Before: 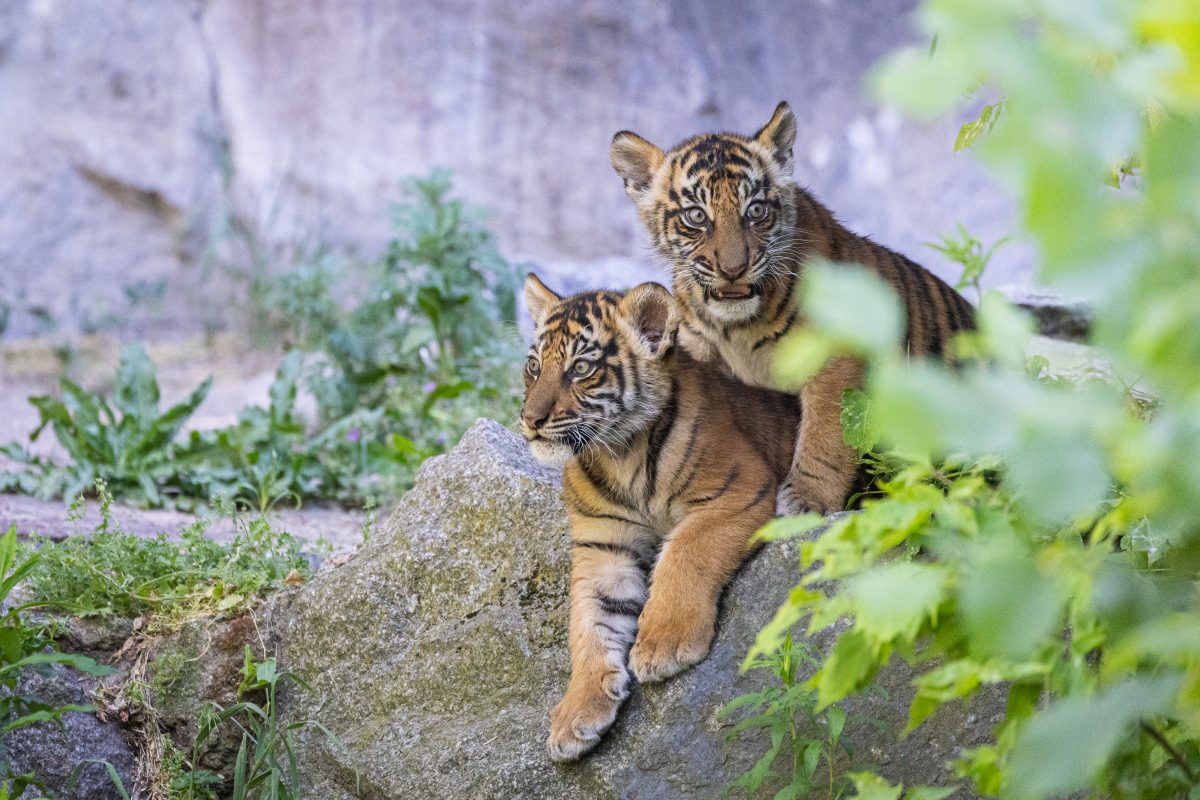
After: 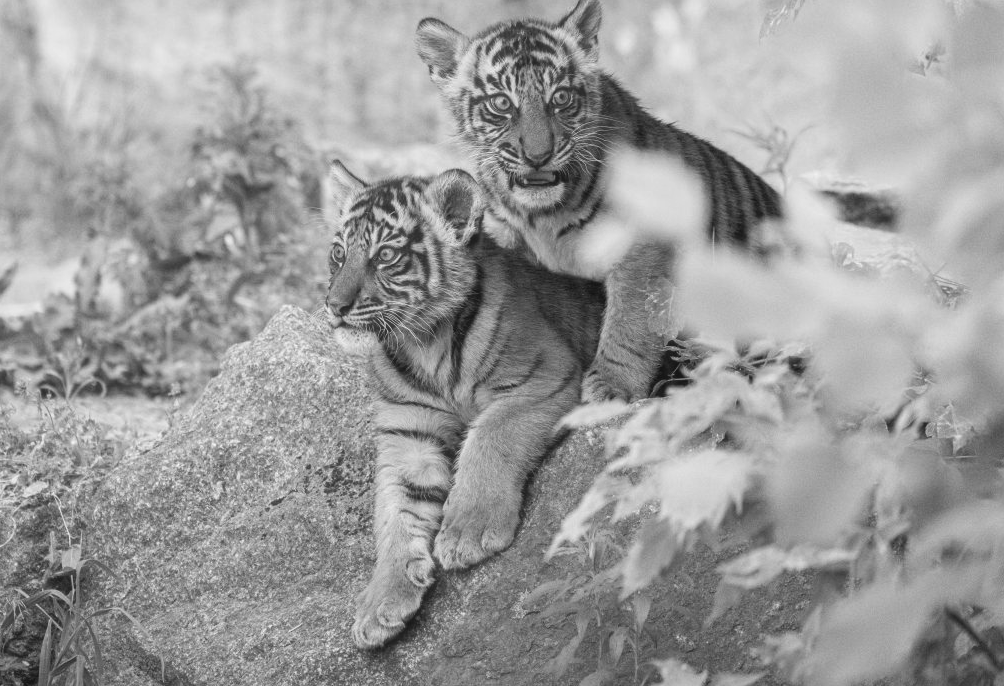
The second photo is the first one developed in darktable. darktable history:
monochrome: on, module defaults
haze removal: strength -0.1, adaptive false
crop: left 16.315%, top 14.246%
white balance: red 1.042, blue 1.17
